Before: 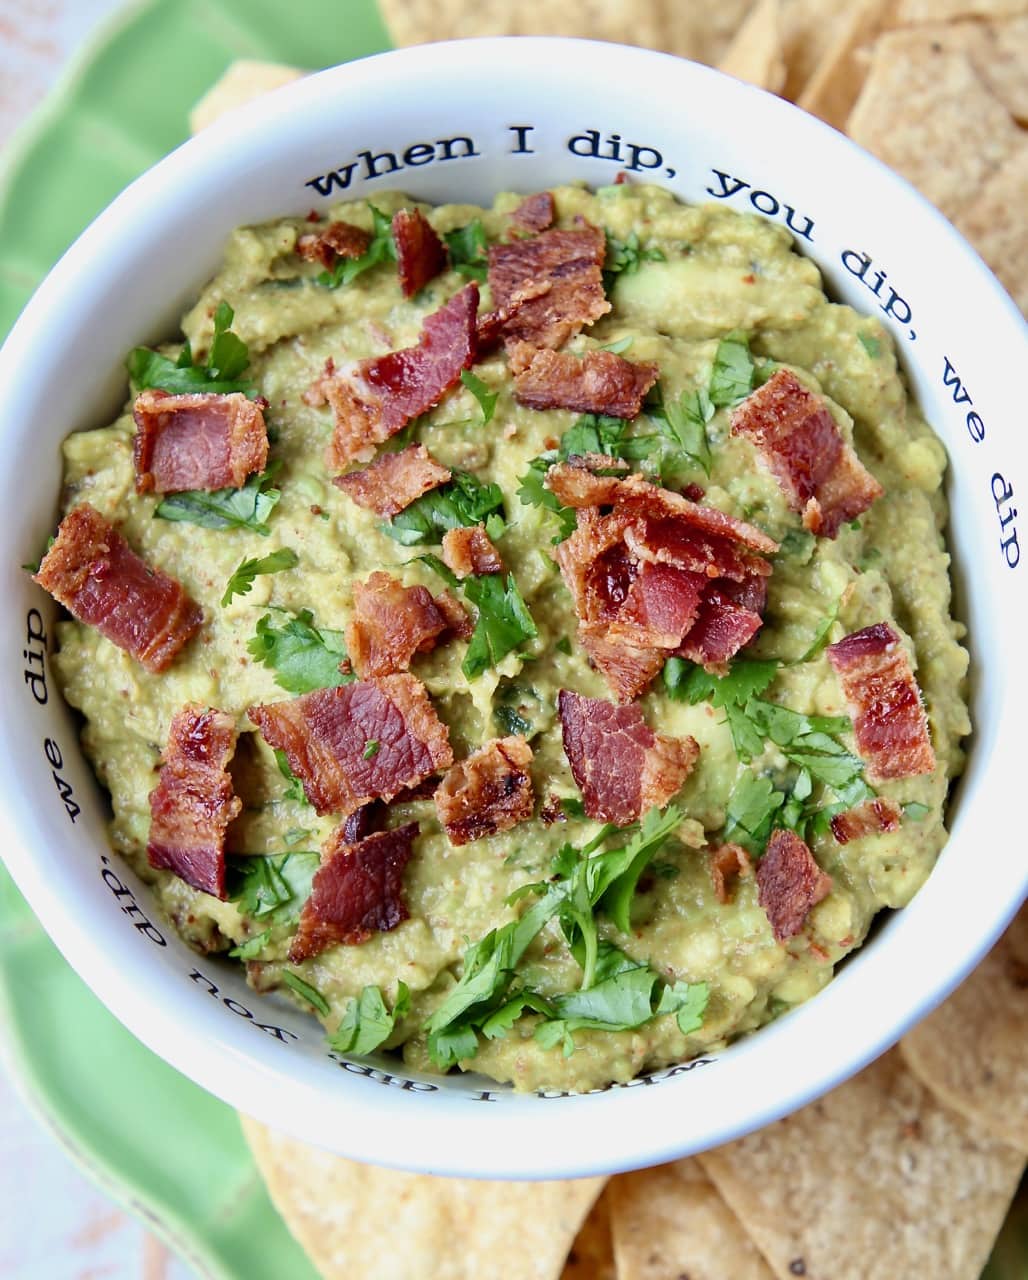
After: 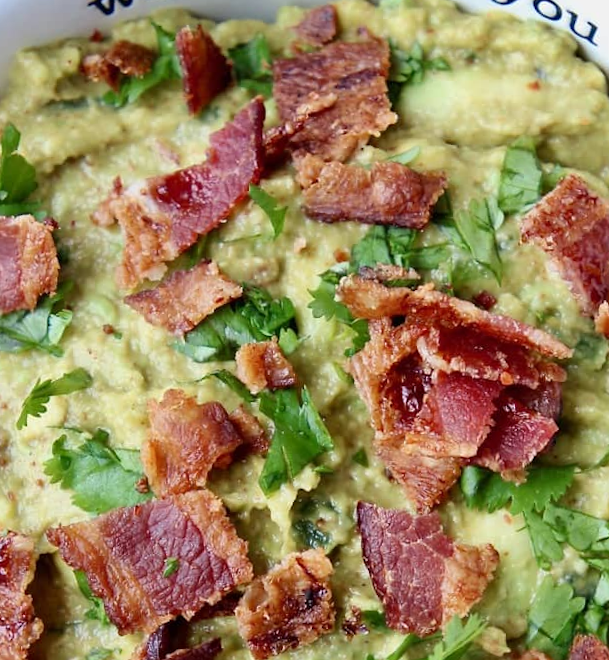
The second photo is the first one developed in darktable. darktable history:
crop: left 20.932%, top 15.471%, right 21.848%, bottom 34.081%
rotate and perspective: rotation -1.75°, automatic cropping off
